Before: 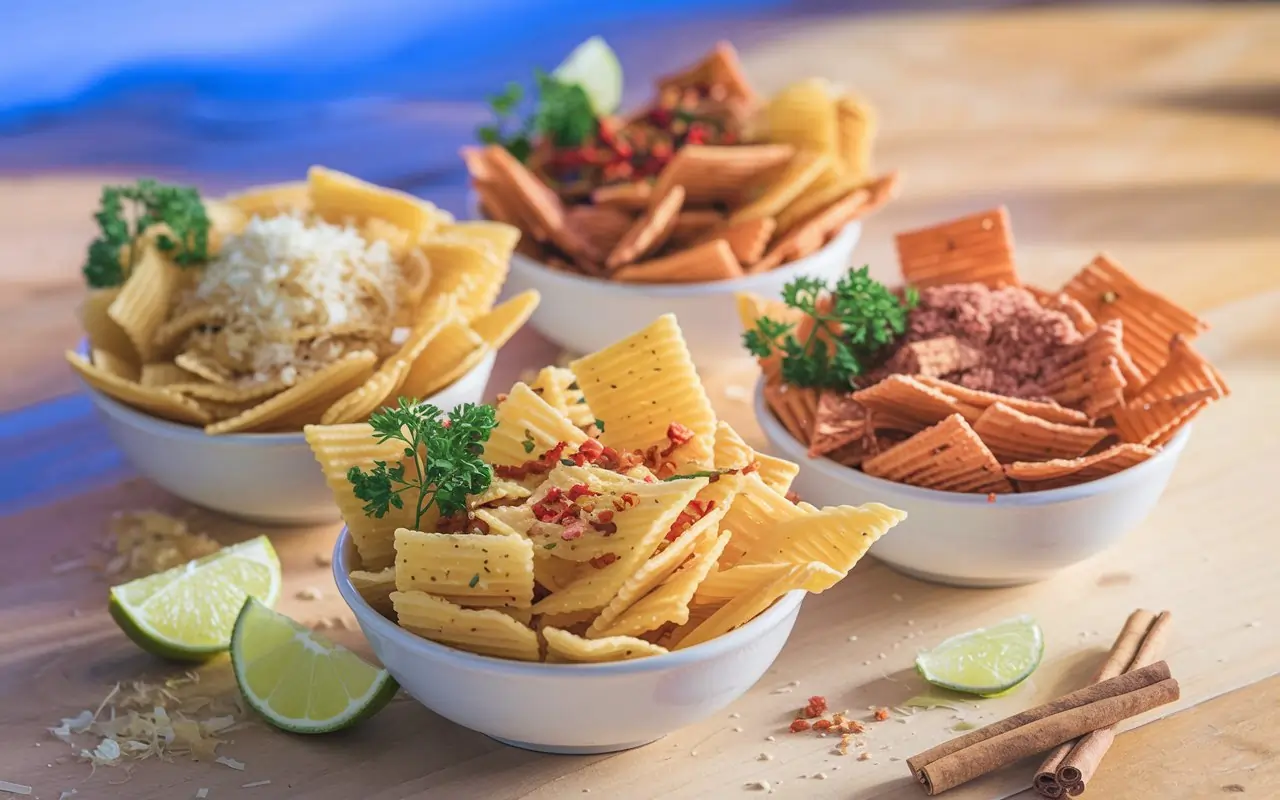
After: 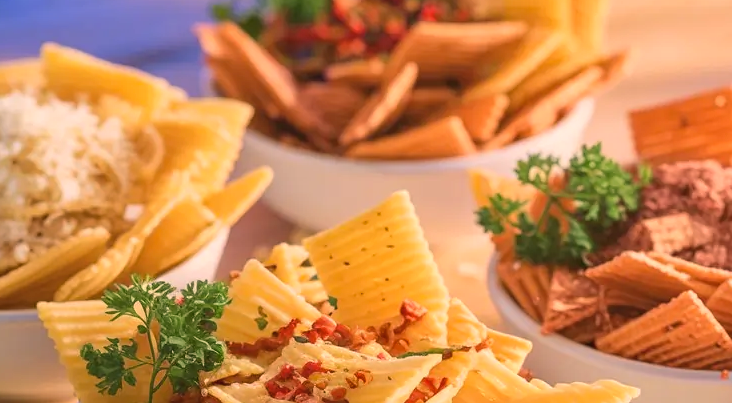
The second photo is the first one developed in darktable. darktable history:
contrast brightness saturation: saturation -0.05
color balance rgb: shadows lift › luminance -5%, shadows lift › chroma 1.1%, shadows lift › hue 219°, power › luminance 10%, power › chroma 2.83%, power › hue 60°, highlights gain › chroma 4.52%, highlights gain › hue 33.33°, saturation formula JzAzBz (2021)
crop: left 20.932%, top 15.471%, right 21.848%, bottom 34.081%
